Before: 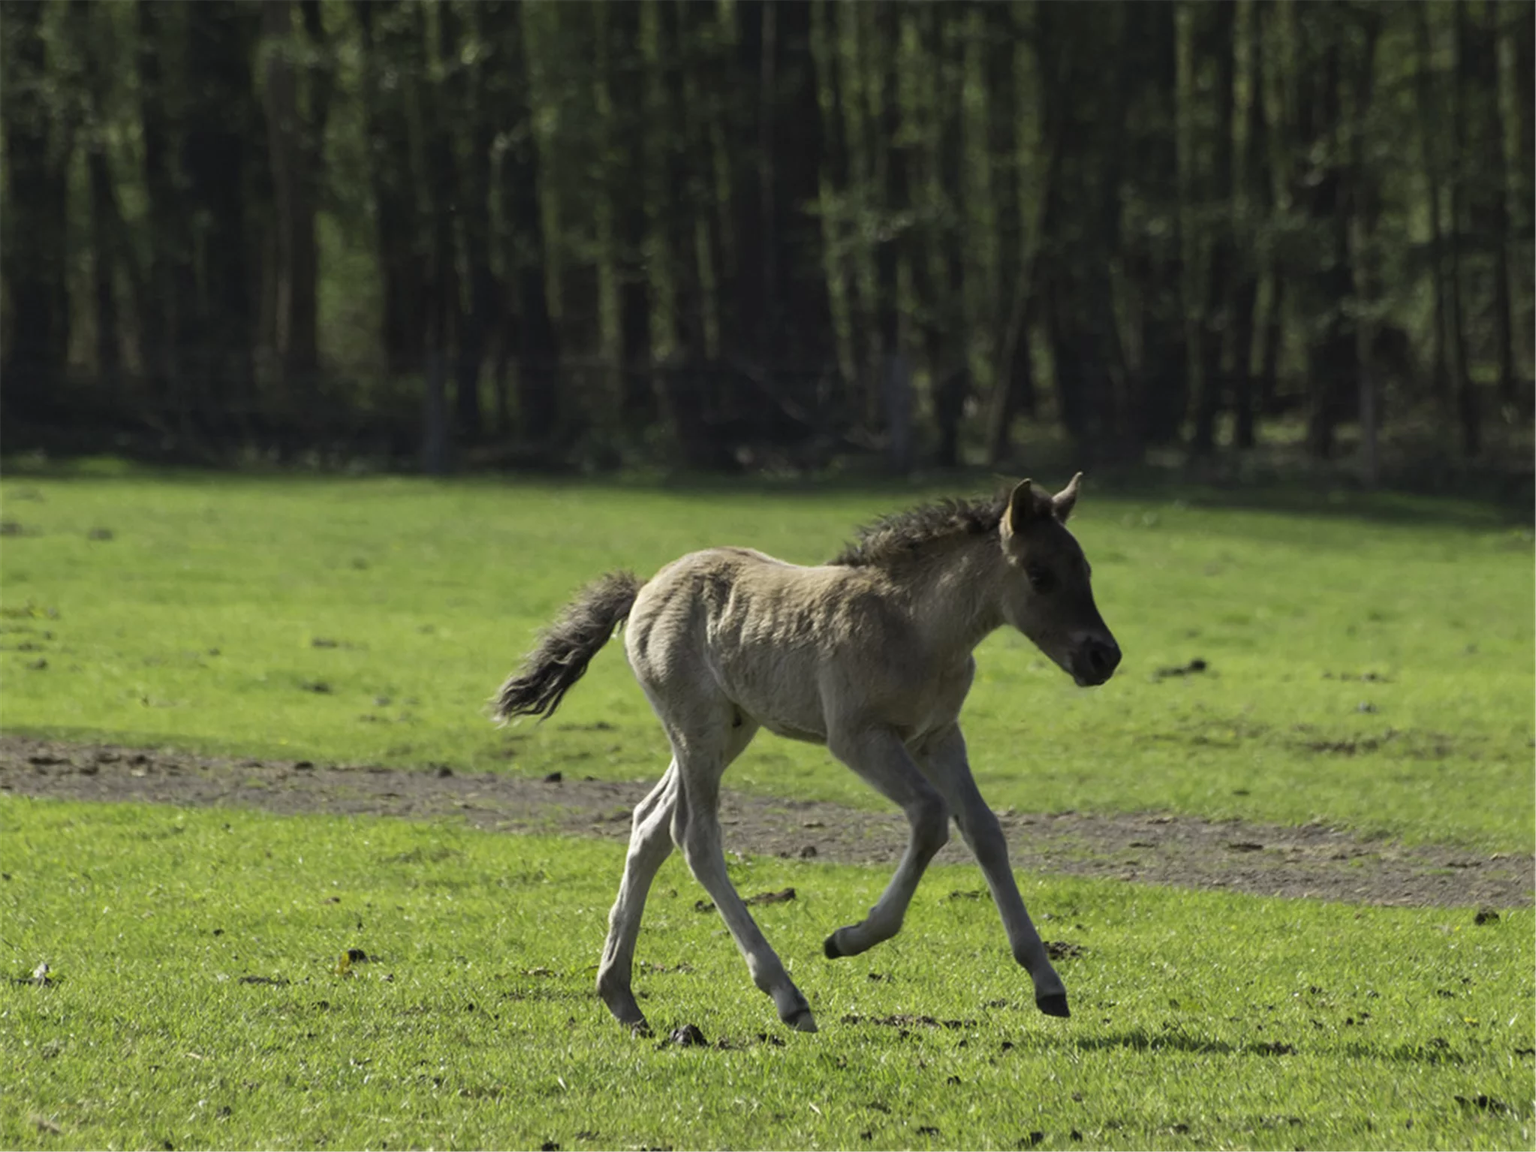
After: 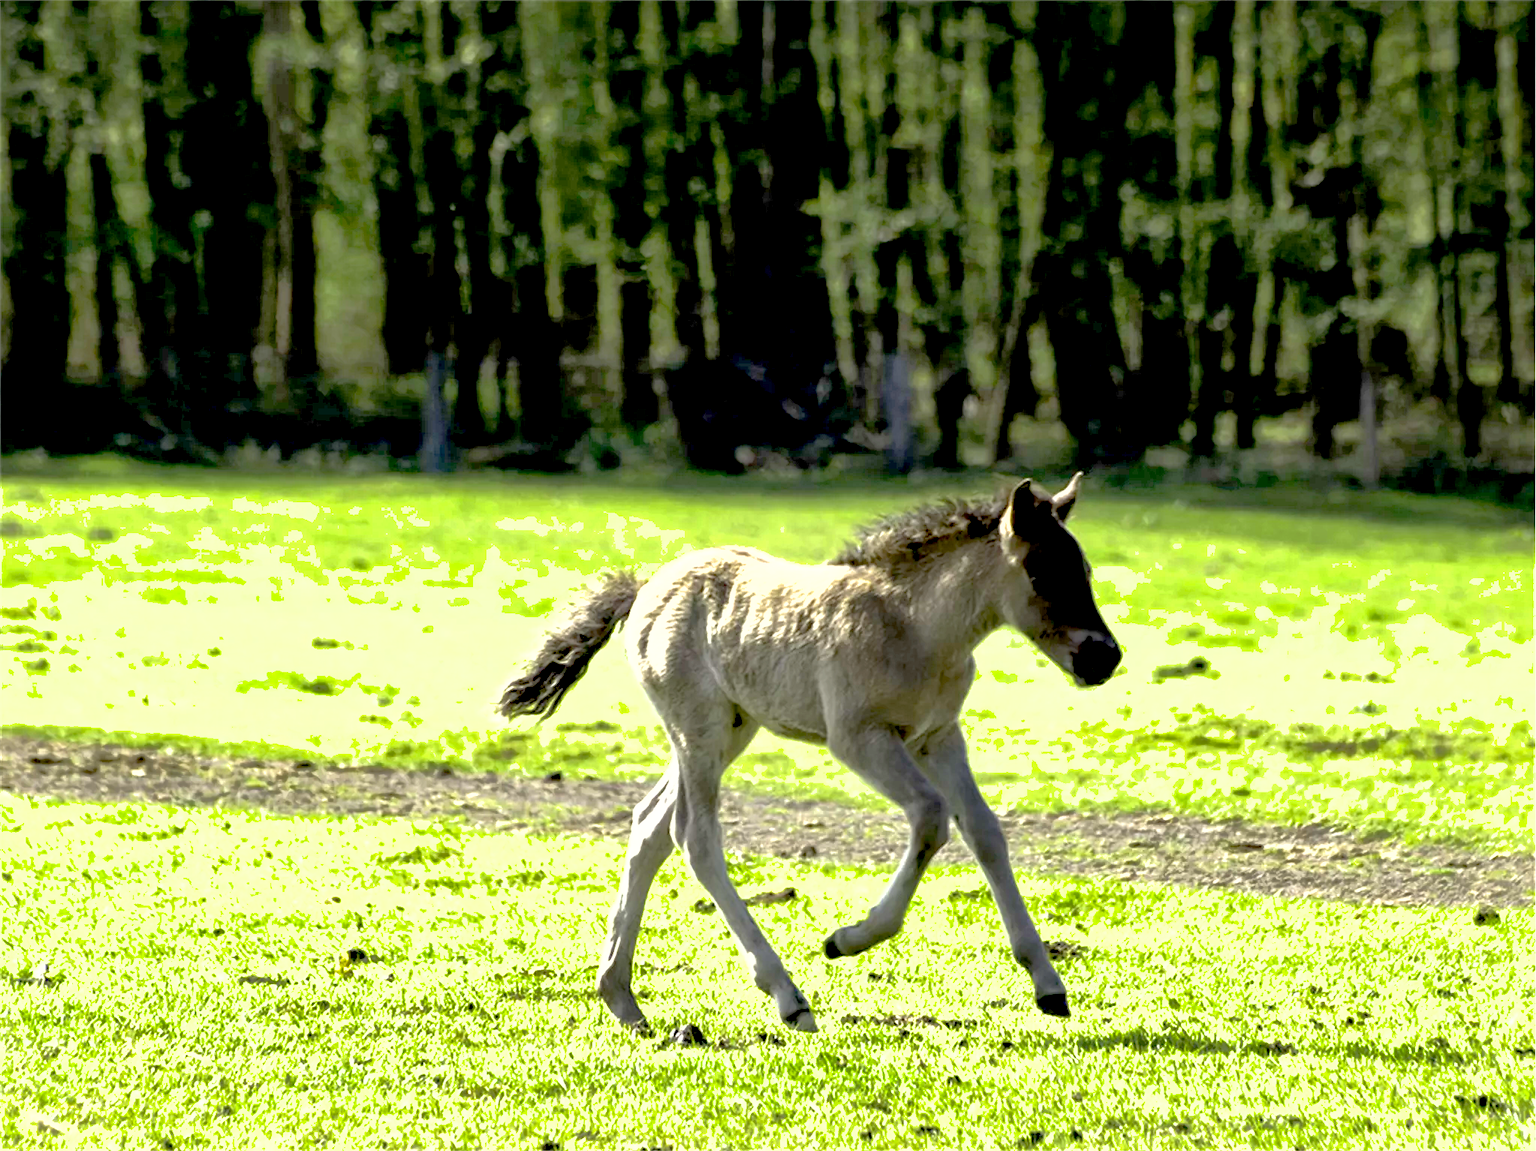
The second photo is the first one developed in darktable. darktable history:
shadows and highlights: on, module defaults
exposure: black level correction 0.016, exposure 1.774 EV, compensate highlight preservation false
